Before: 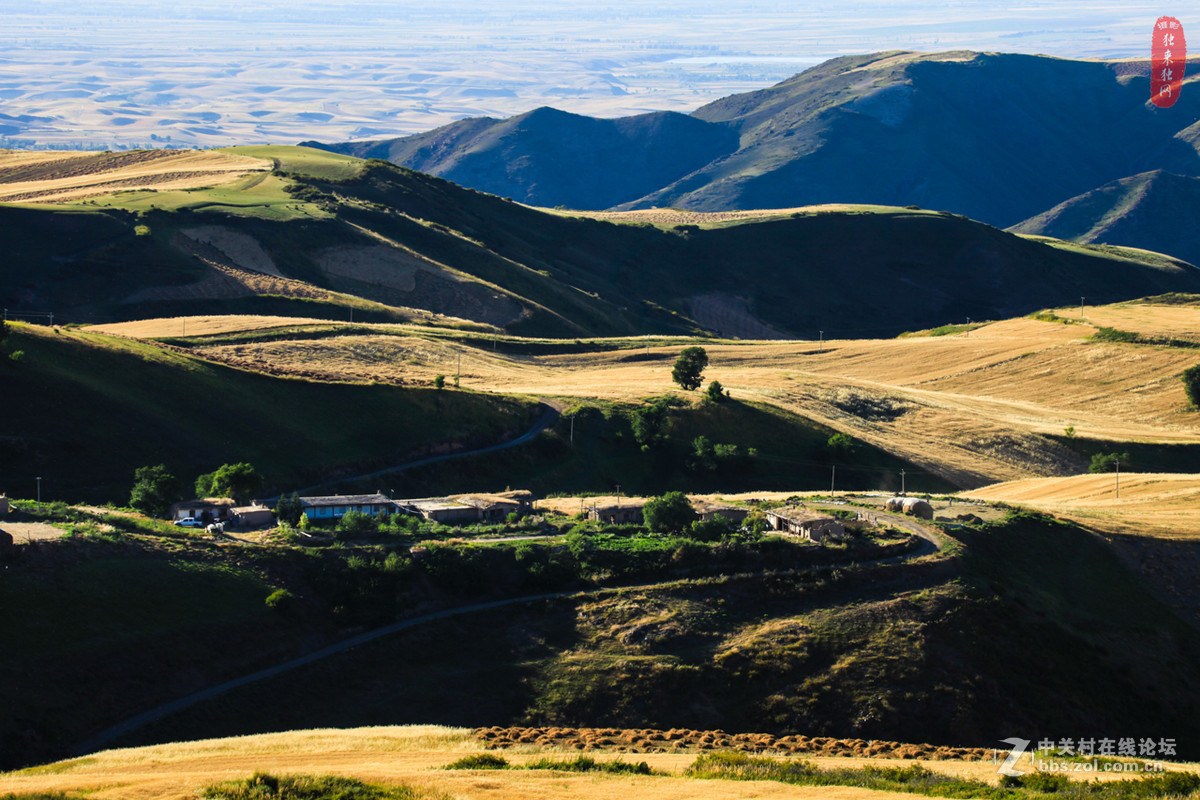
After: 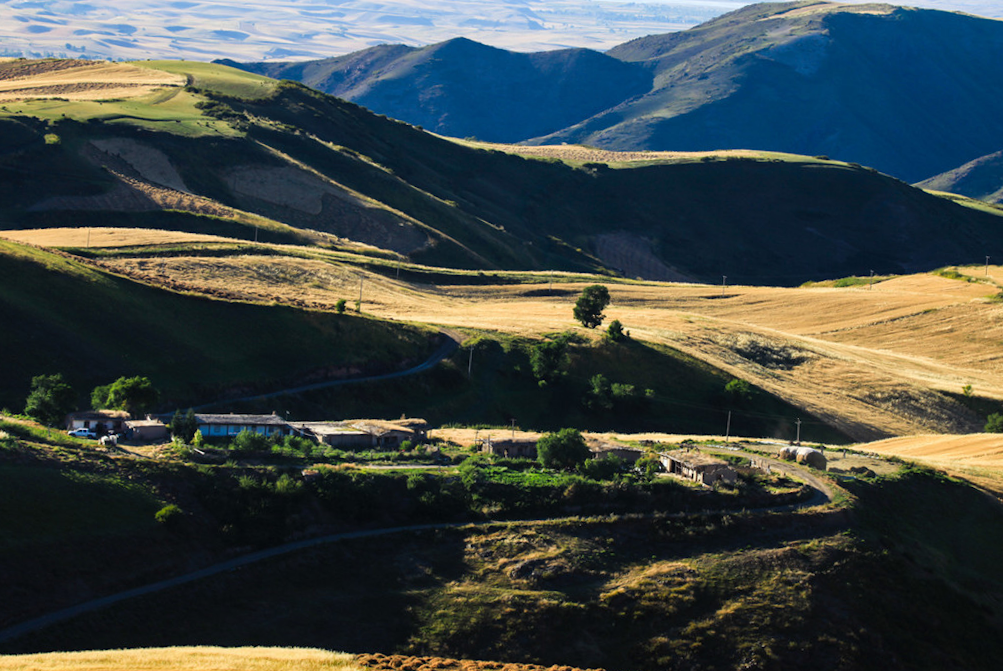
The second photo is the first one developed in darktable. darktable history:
crop and rotate: angle -3.08°, left 5.035%, top 5.171%, right 4.708%, bottom 4.289%
